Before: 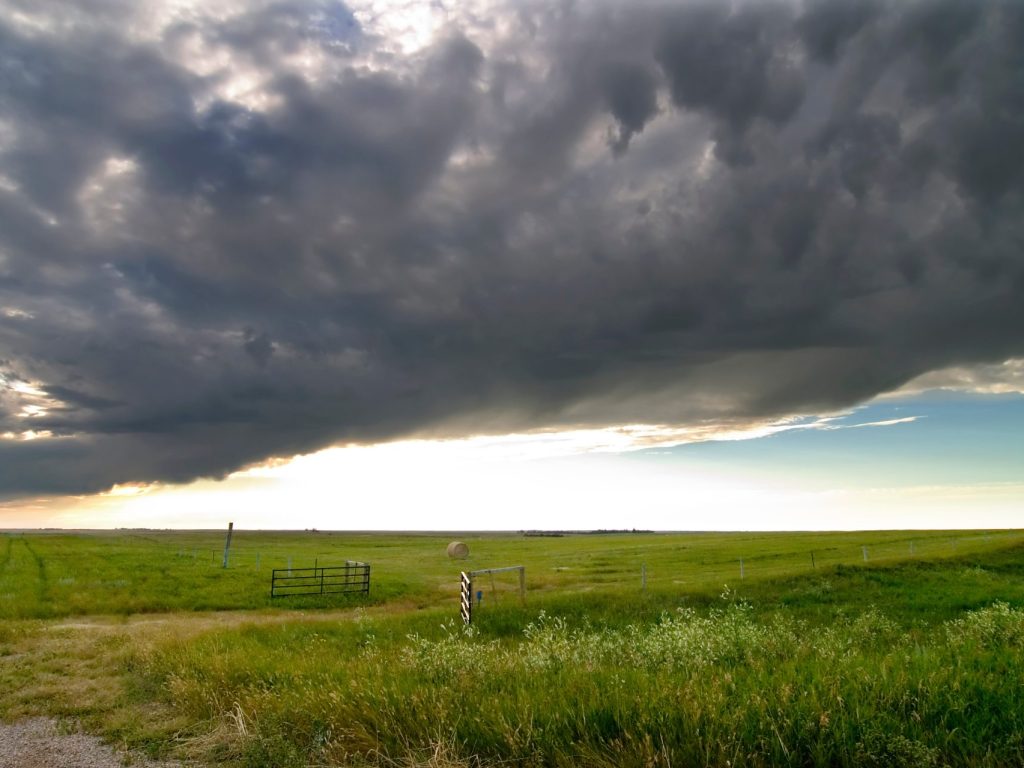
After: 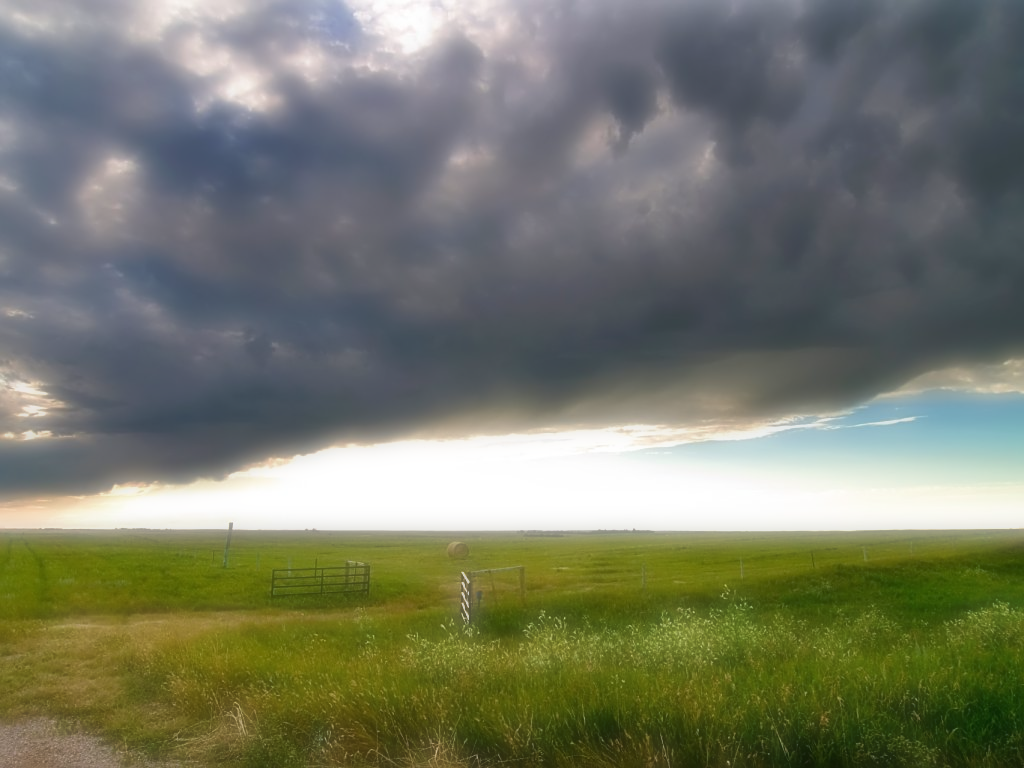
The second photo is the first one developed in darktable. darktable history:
sharpen: on, module defaults
soften: on, module defaults
velvia: on, module defaults
